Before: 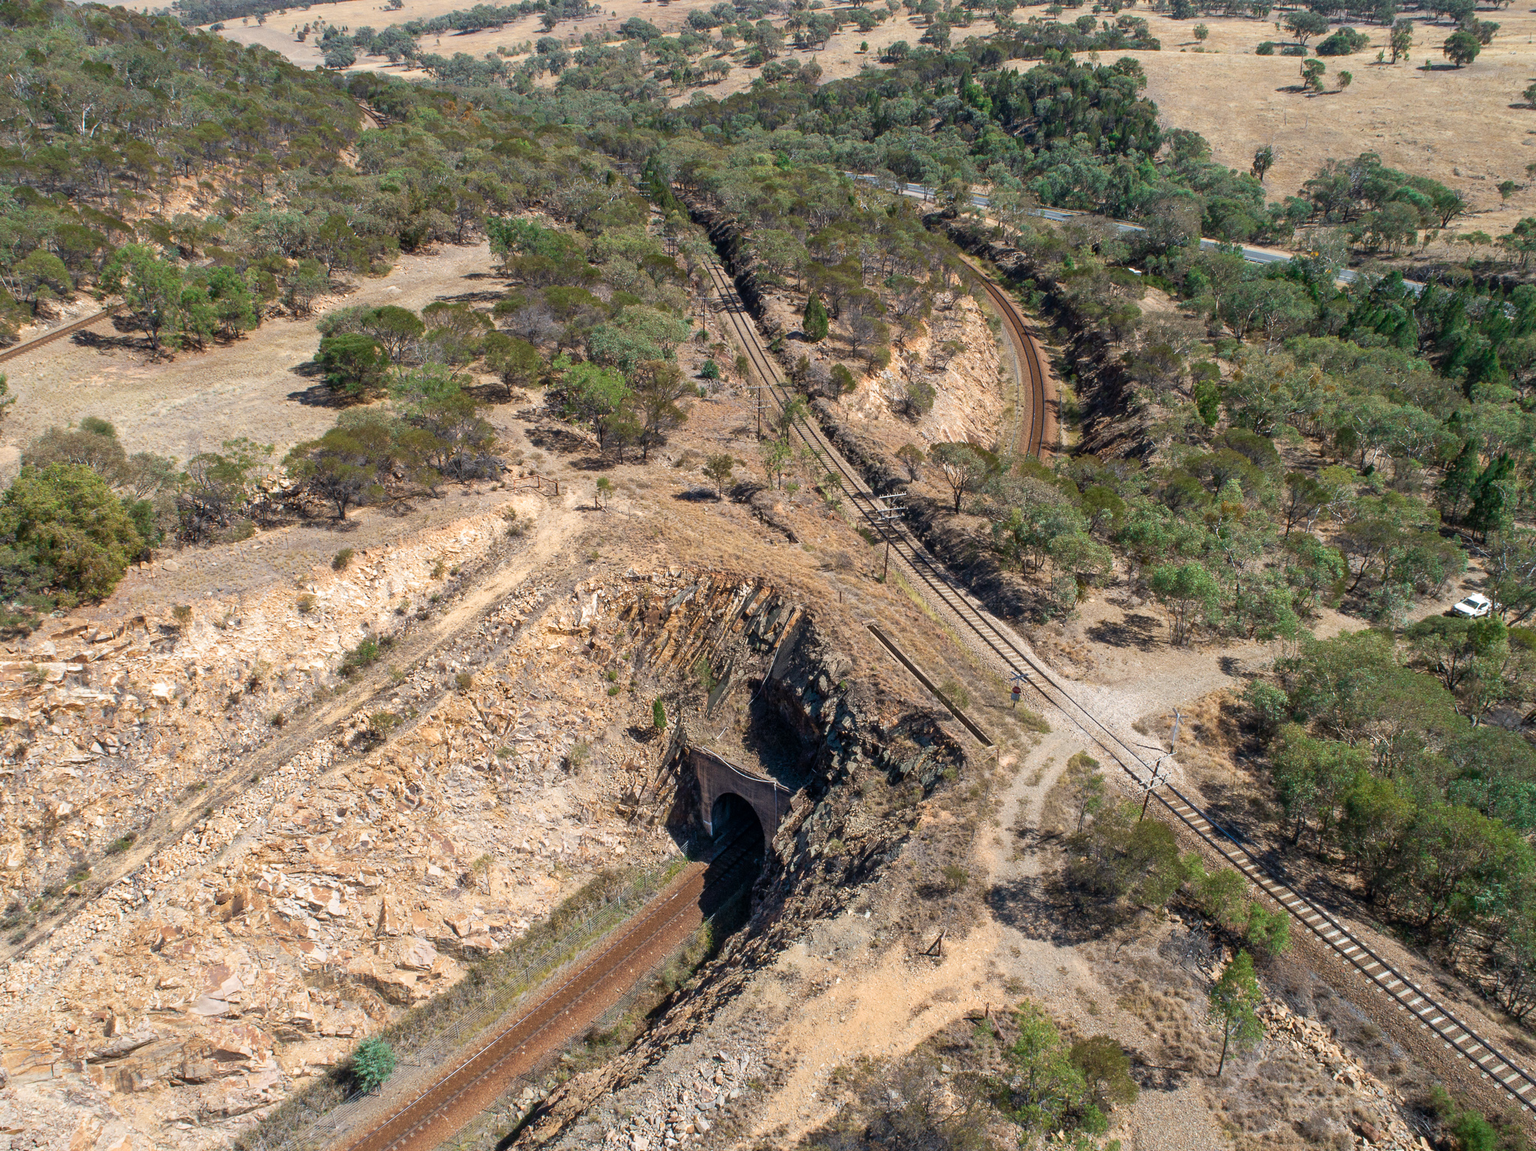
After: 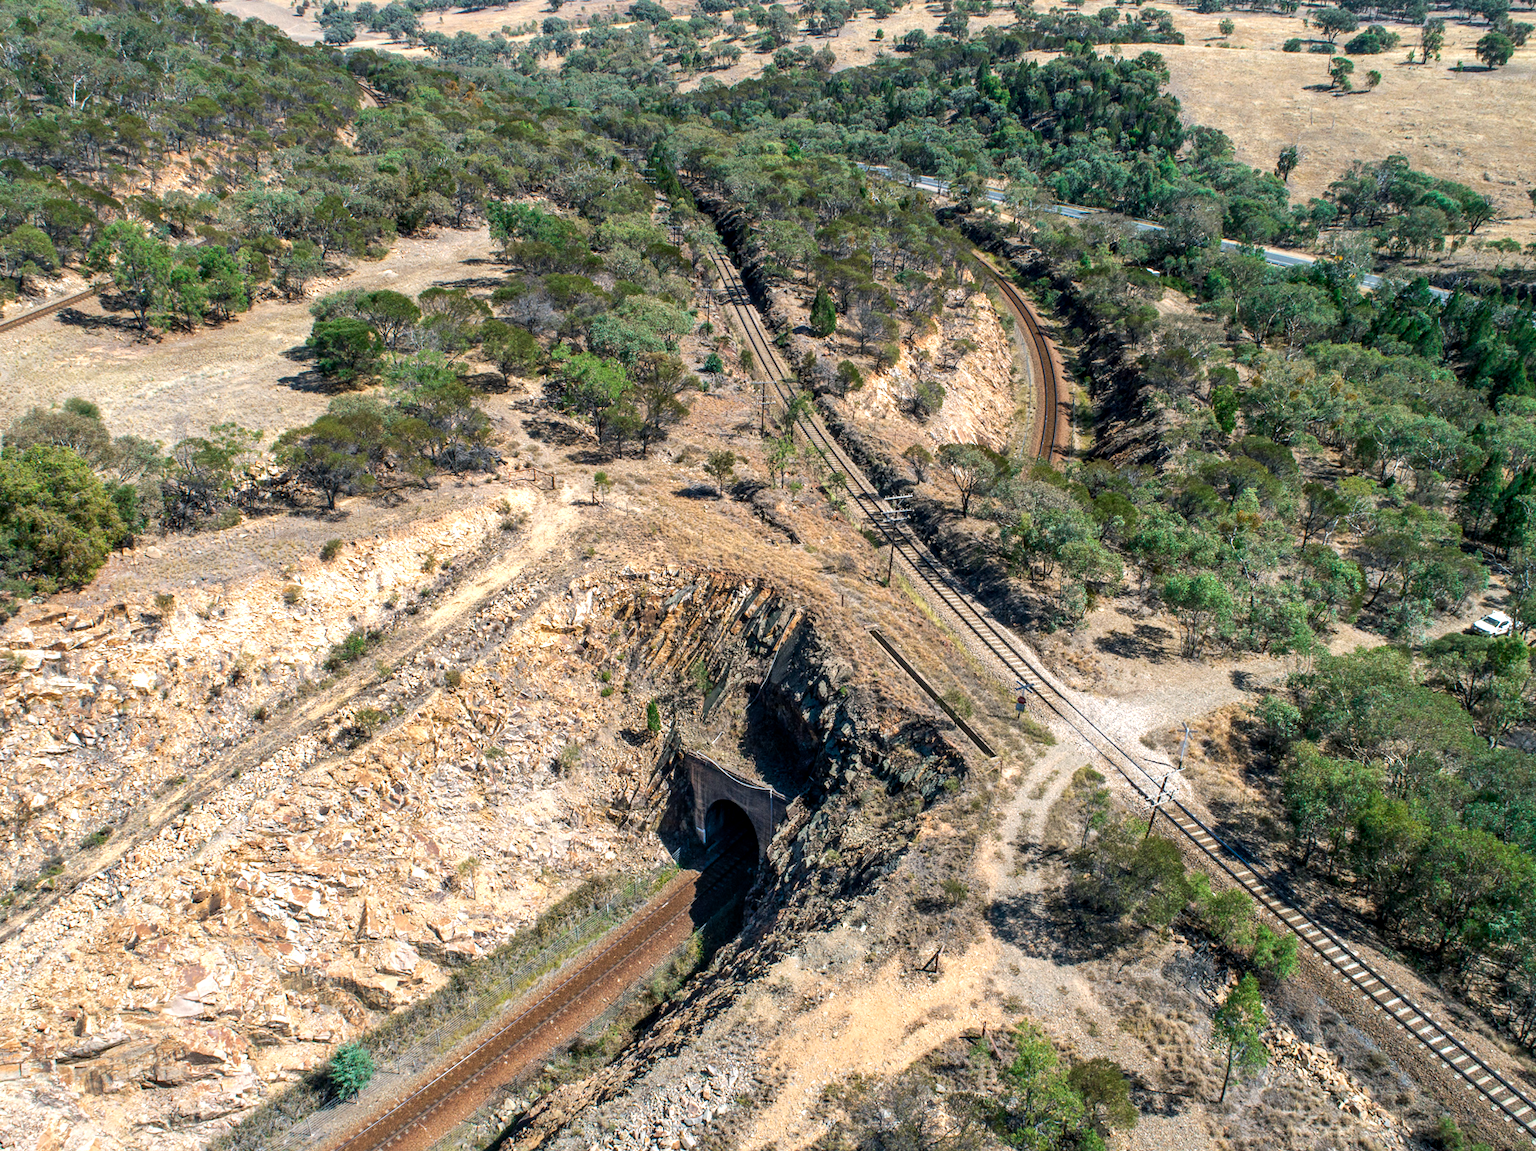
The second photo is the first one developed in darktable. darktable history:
crop and rotate: angle -1.27°
local contrast: on, module defaults
exposure: black level correction 0.001, exposure 0.141 EV, compensate highlight preservation false
color balance rgb: power › luminance -7.765%, power › chroma 1.096%, power › hue 215.74°, perceptual saturation grading › global saturation 0.249%, perceptual brilliance grading › highlights 6.47%, perceptual brilliance grading › mid-tones 16.096%, perceptual brilliance grading › shadows -5.564%
color correction: highlights b* -0.06, saturation 1.14
